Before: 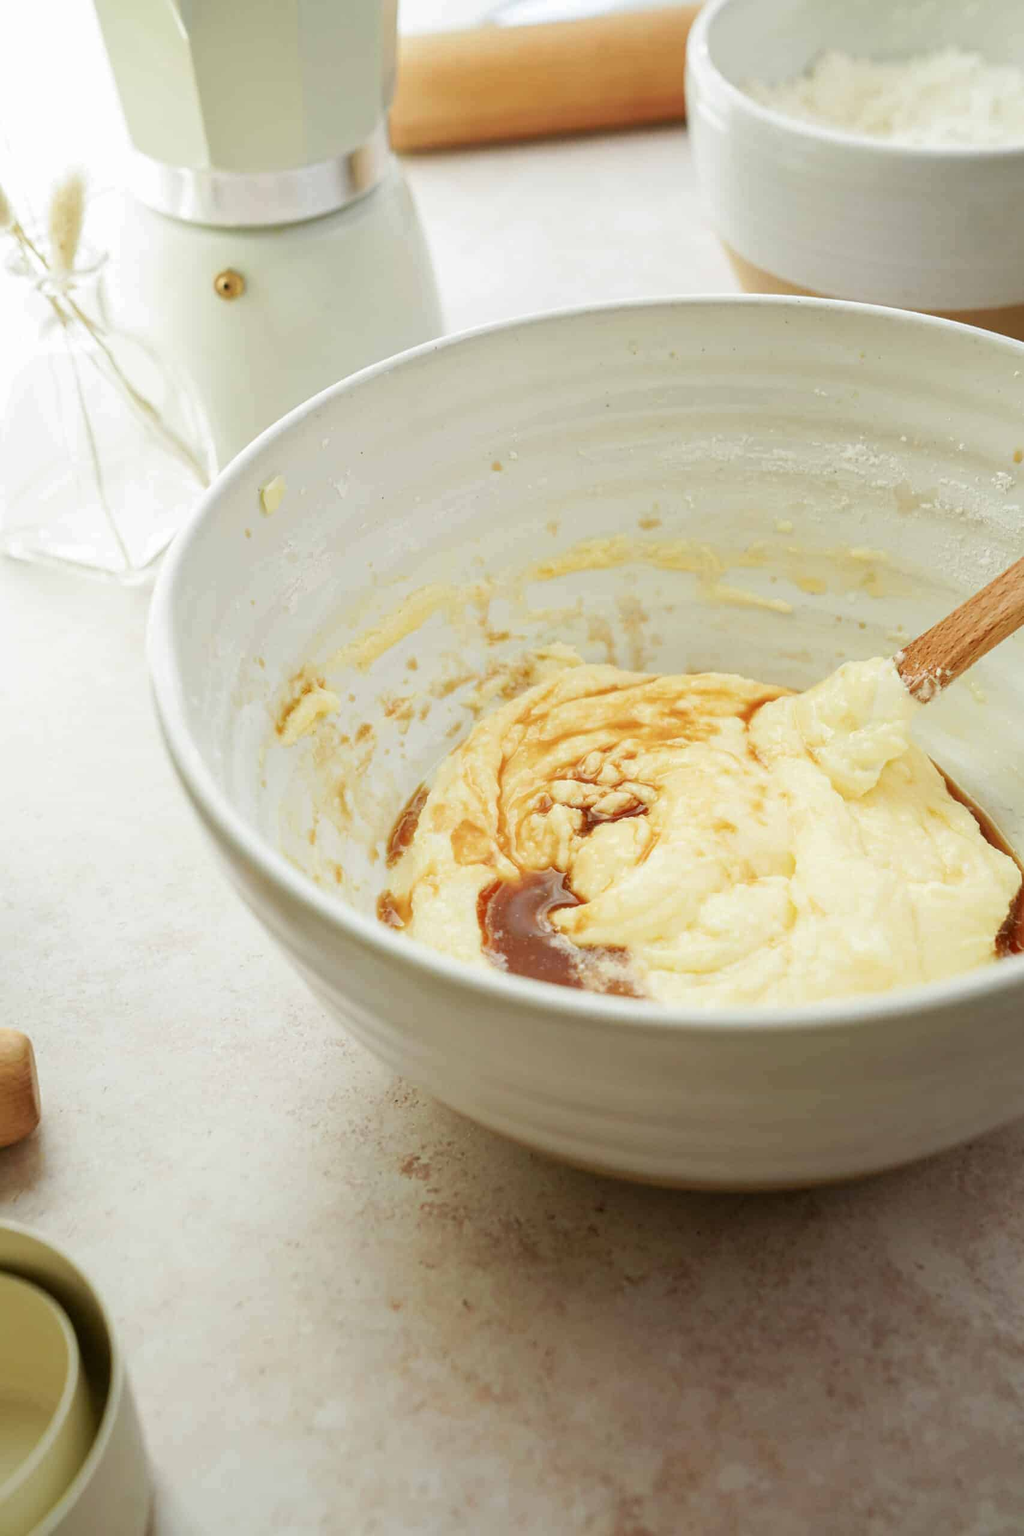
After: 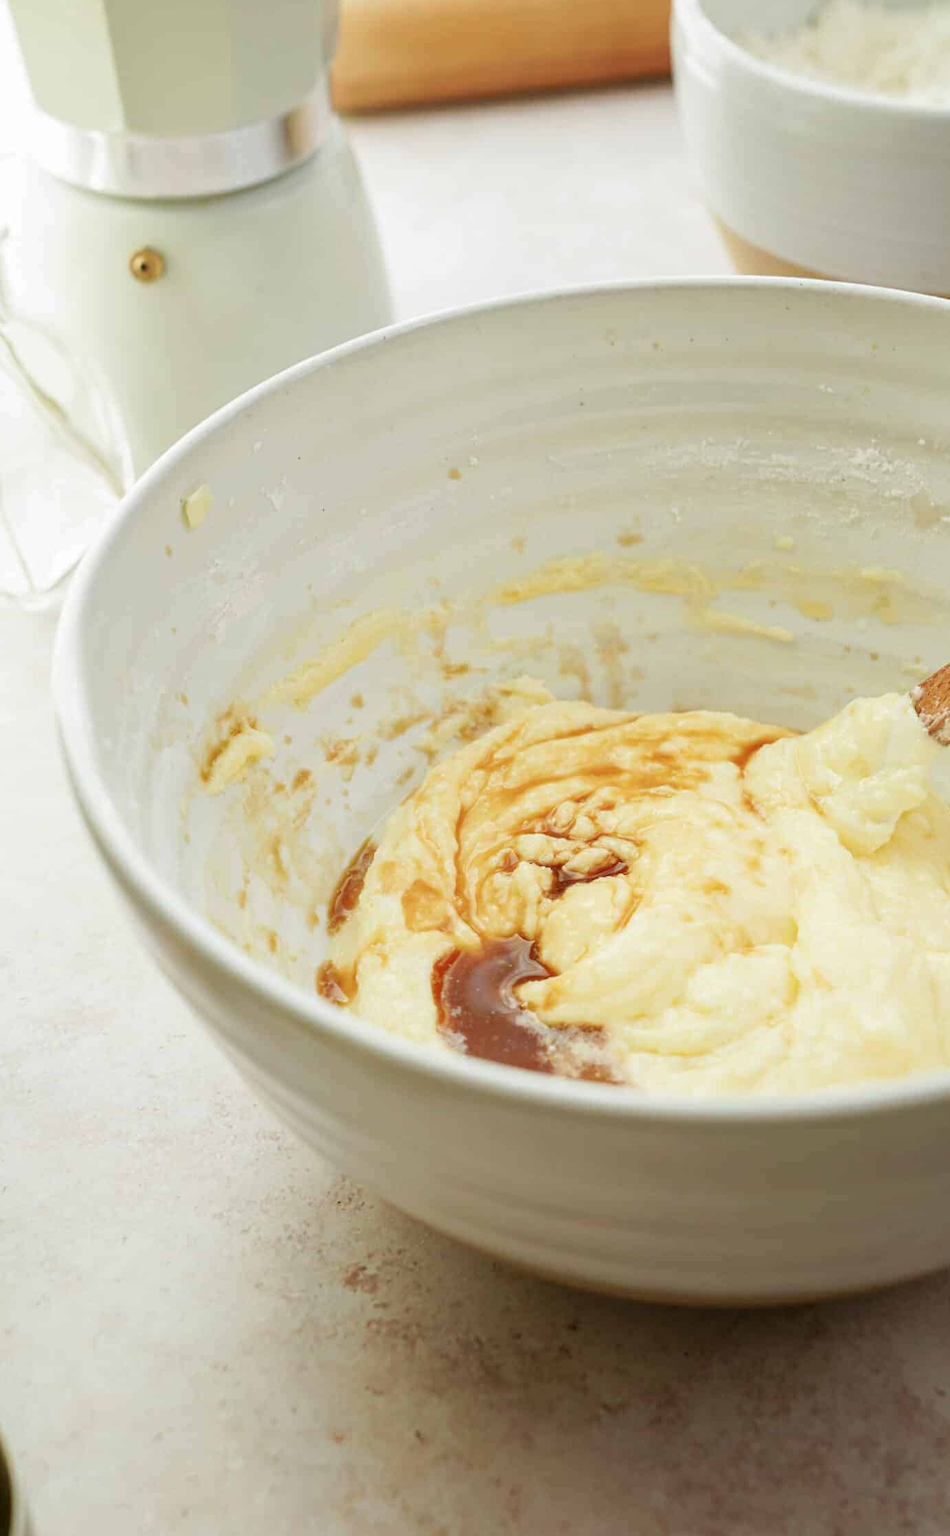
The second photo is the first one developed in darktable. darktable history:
crop: left 9.914%, top 3.554%, right 9.238%, bottom 9.343%
